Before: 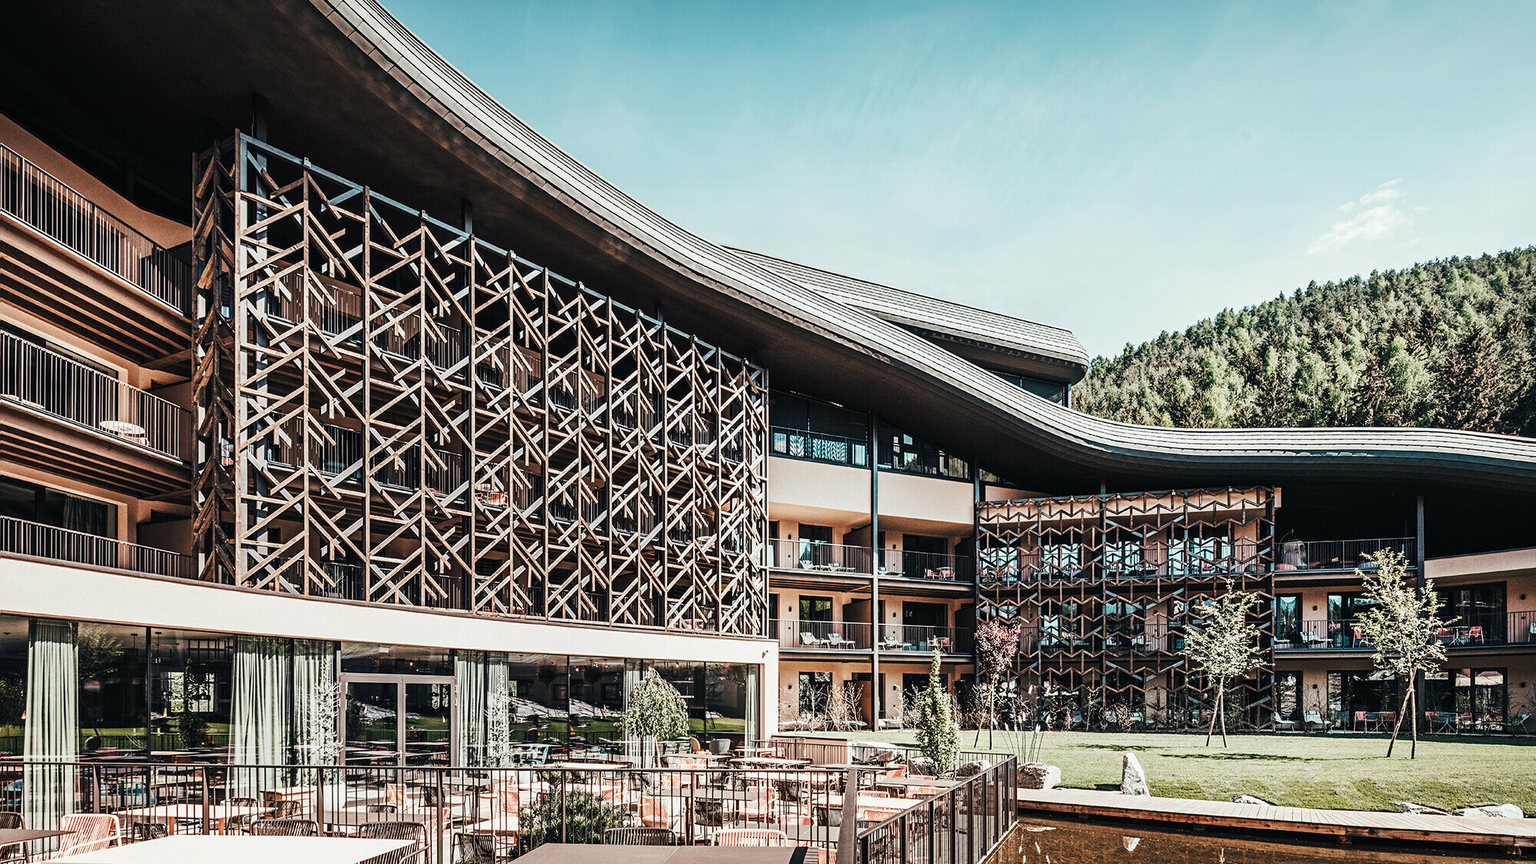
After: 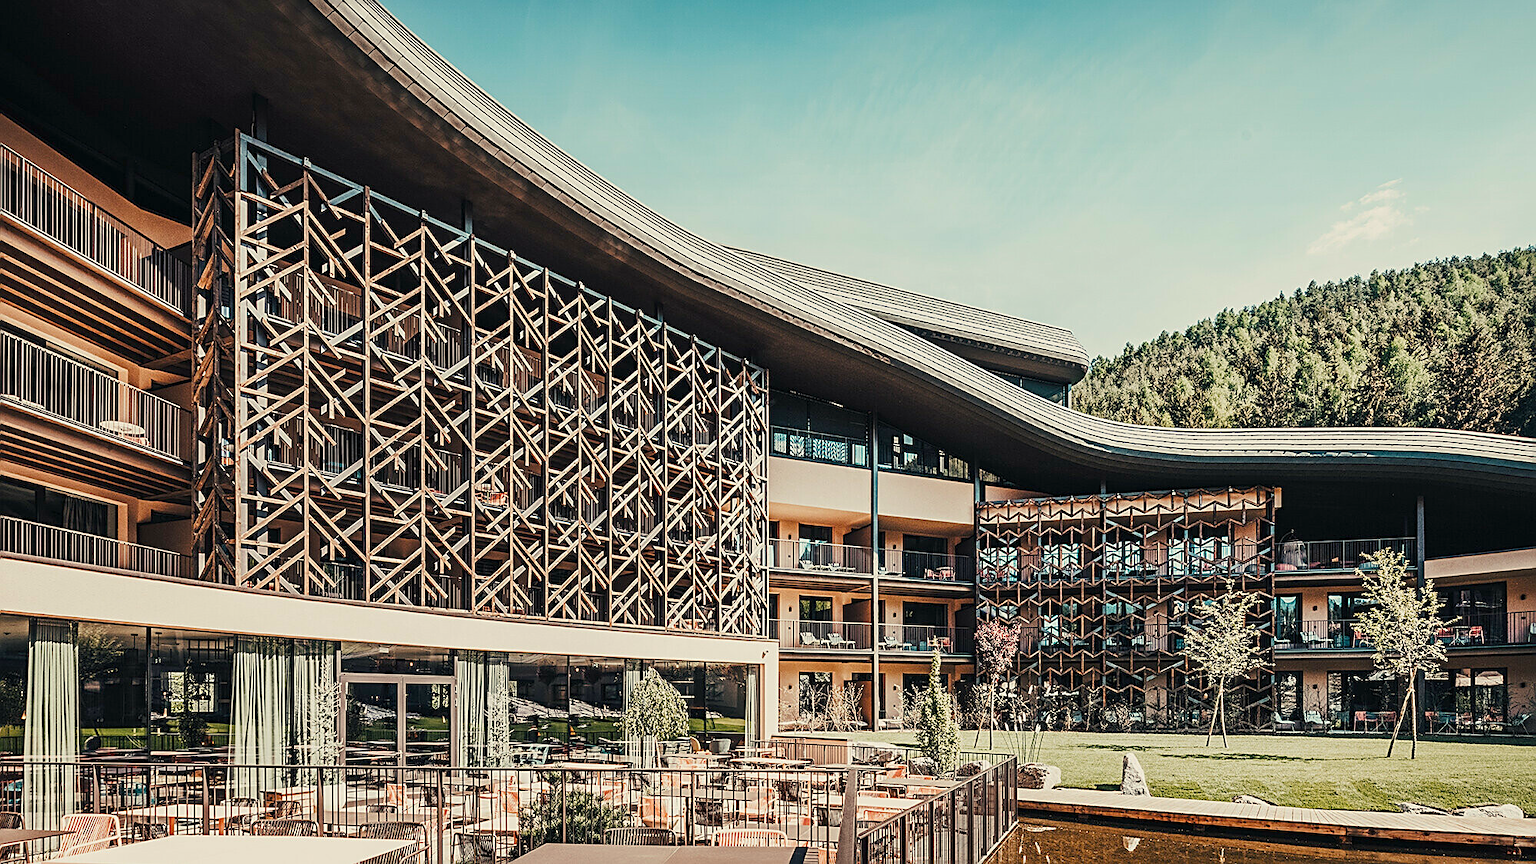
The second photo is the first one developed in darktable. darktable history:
sharpen: on, module defaults
color balance rgb: highlights gain › chroma 2.997%, highlights gain › hue 78.55°, perceptual saturation grading › global saturation 19.371%, contrast -10.421%
